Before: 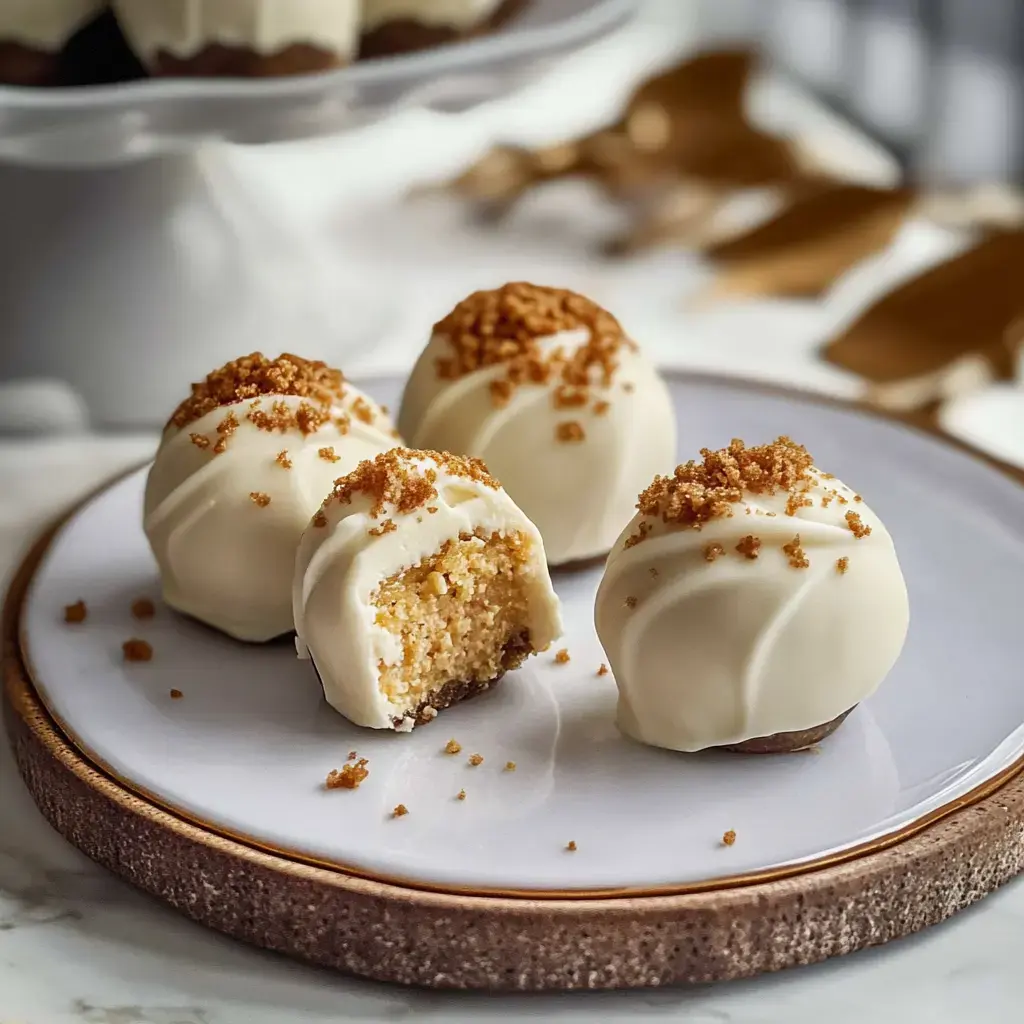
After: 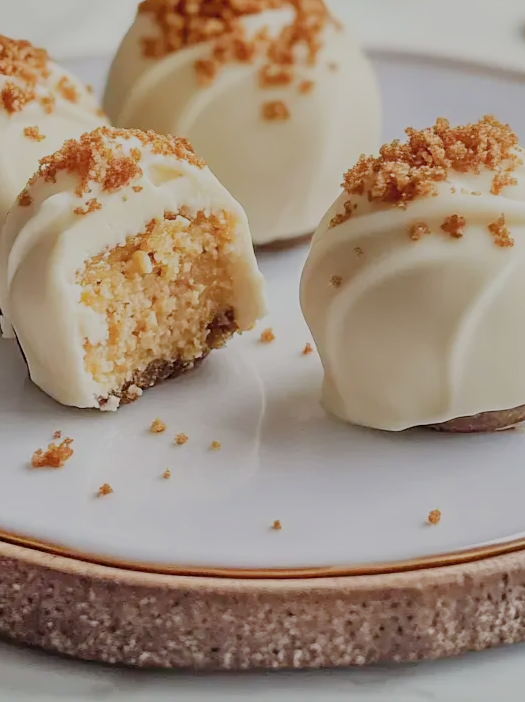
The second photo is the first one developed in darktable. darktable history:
color correction: highlights b* 0.019, saturation 0.978
exposure: exposure 0.608 EV, compensate exposure bias true, compensate highlight preservation false
filmic rgb: black relative exposure -7.97 EV, white relative exposure 8.02 EV, threshold 5.99 EV, hardness 2.5, latitude 10.95%, contrast 0.721, highlights saturation mix 9.61%, shadows ↔ highlights balance 1.76%, enable highlight reconstruction true
crop and rotate: left 28.82%, top 31.37%, right 19.852%
